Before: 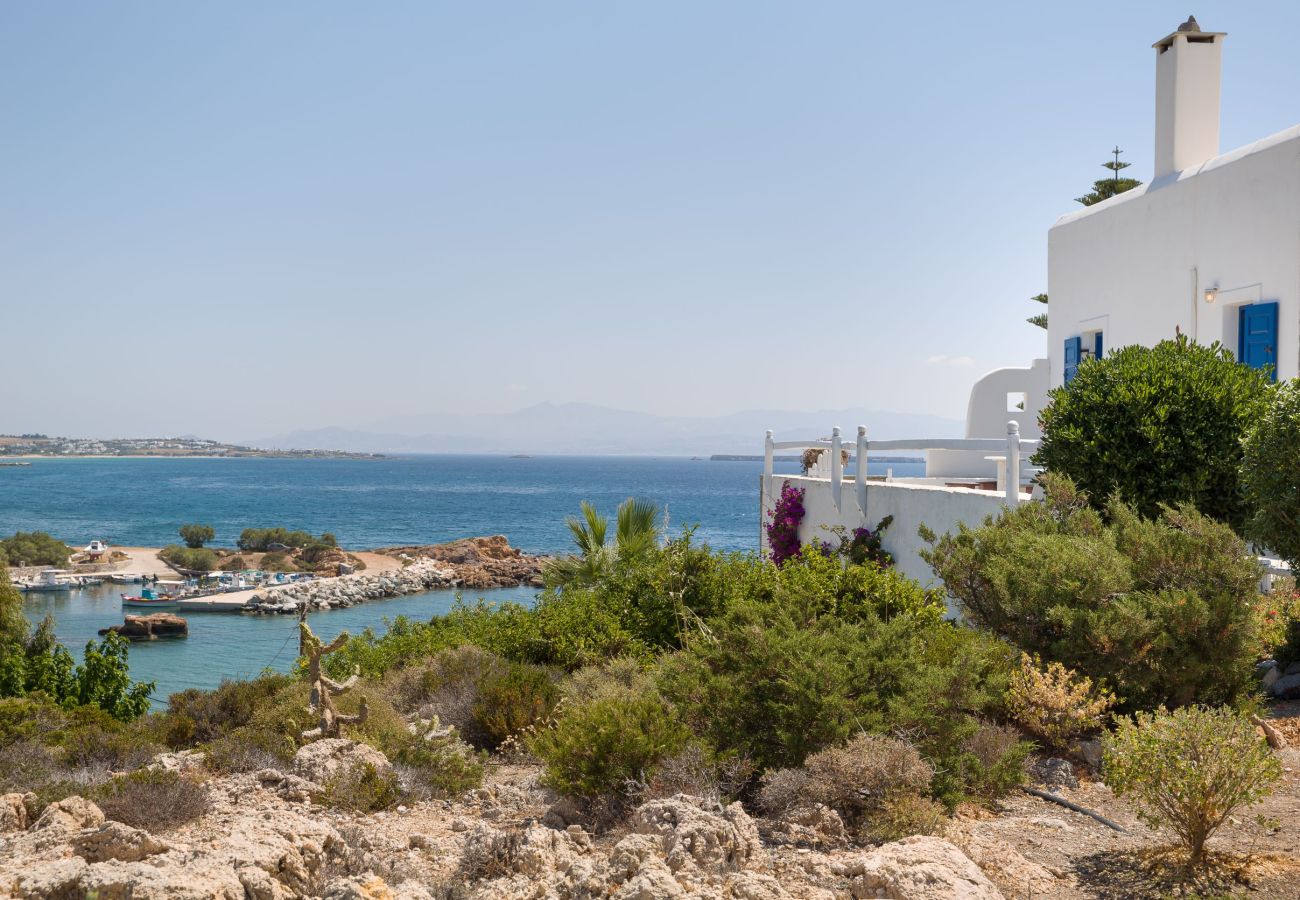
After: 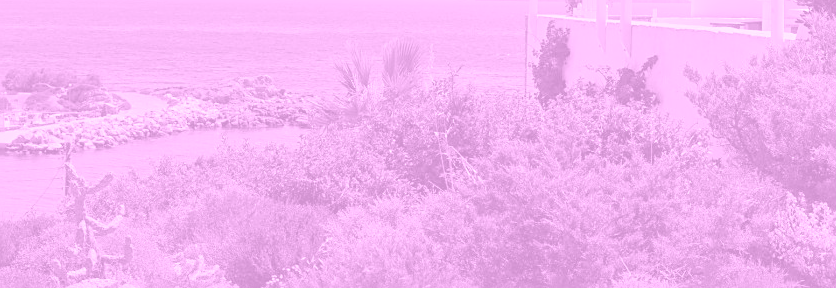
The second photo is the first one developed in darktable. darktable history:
colorize: hue 331.2°, saturation 75%, source mix 30.28%, lightness 70.52%, version 1
sharpen: on, module defaults
crop: left 18.091%, top 51.13%, right 17.525%, bottom 16.85%
